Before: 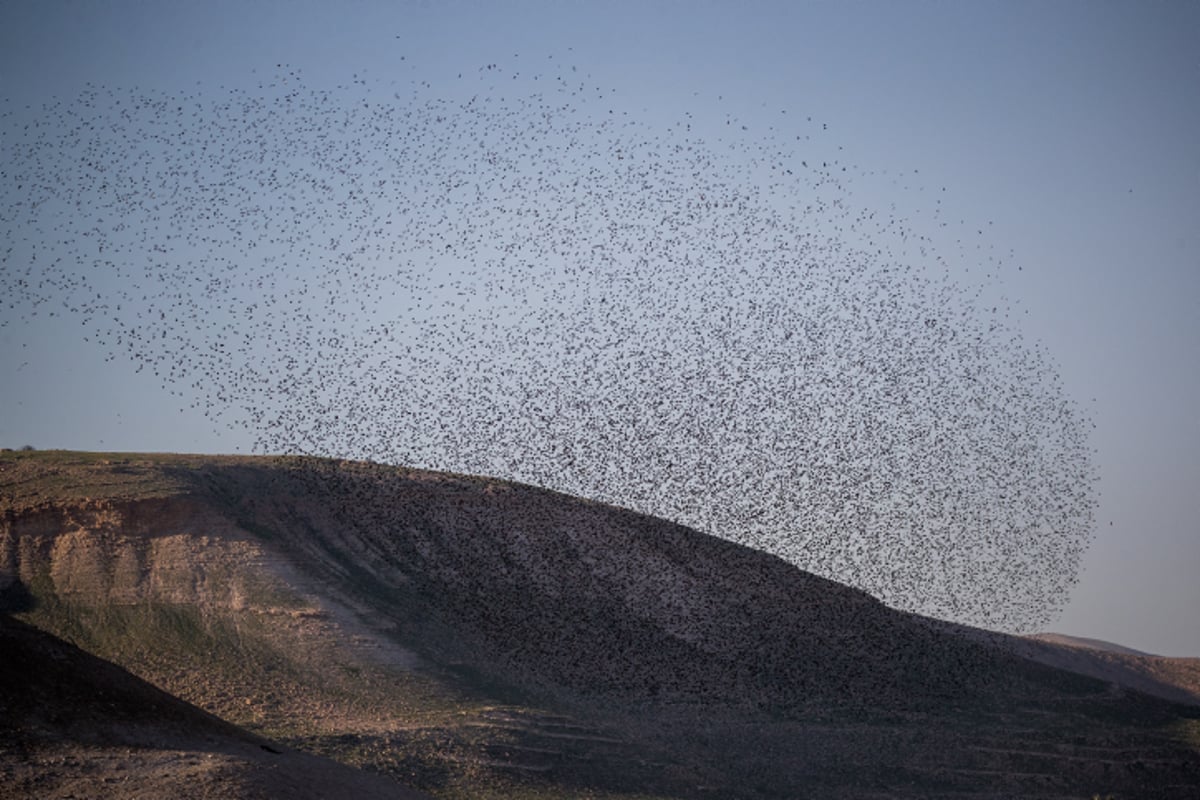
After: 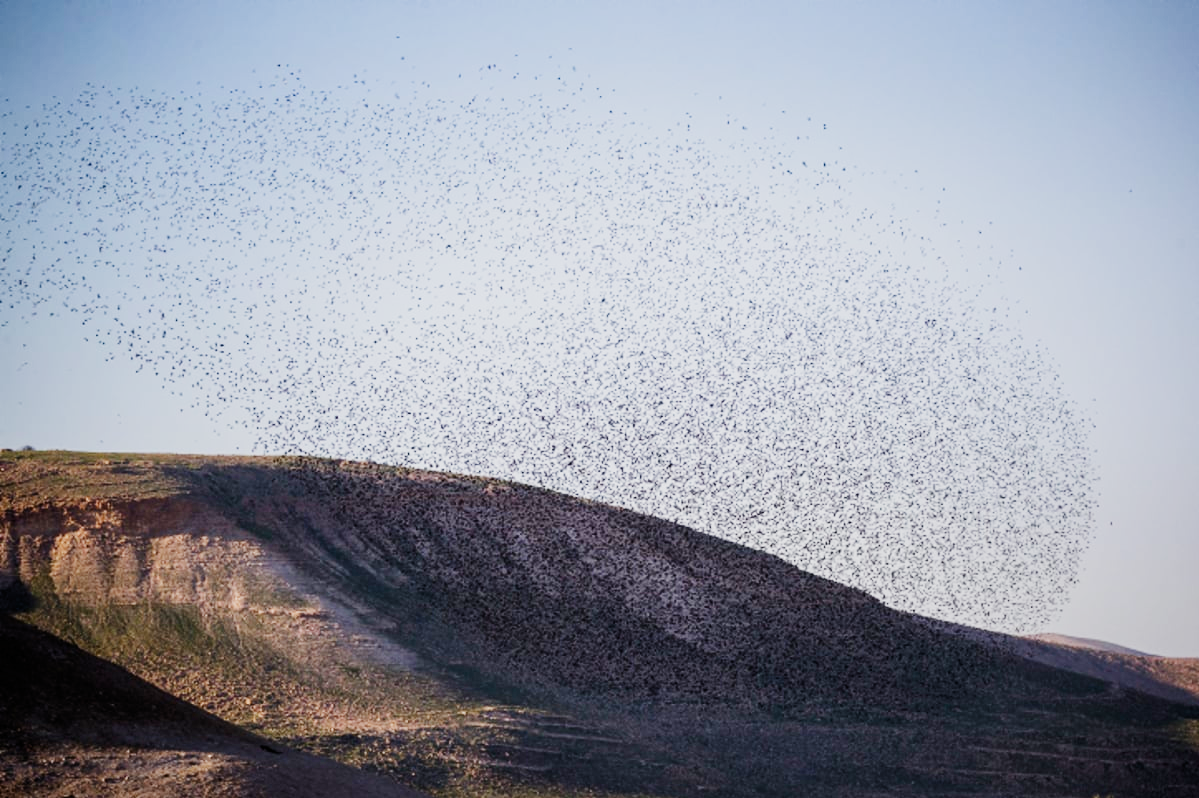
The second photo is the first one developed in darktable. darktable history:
contrast brightness saturation: contrast 0.167, saturation 0.311
exposure: black level correction 0, exposure 1.184 EV, compensate exposure bias true, compensate highlight preservation false
crop: top 0.115%, bottom 0.101%
filmic rgb: black relative exposure -7.65 EV, white relative exposure 4.56 EV, hardness 3.61, contrast 1.112, preserve chrominance no, color science v5 (2021), contrast in shadows safe, contrast in highlights safe
